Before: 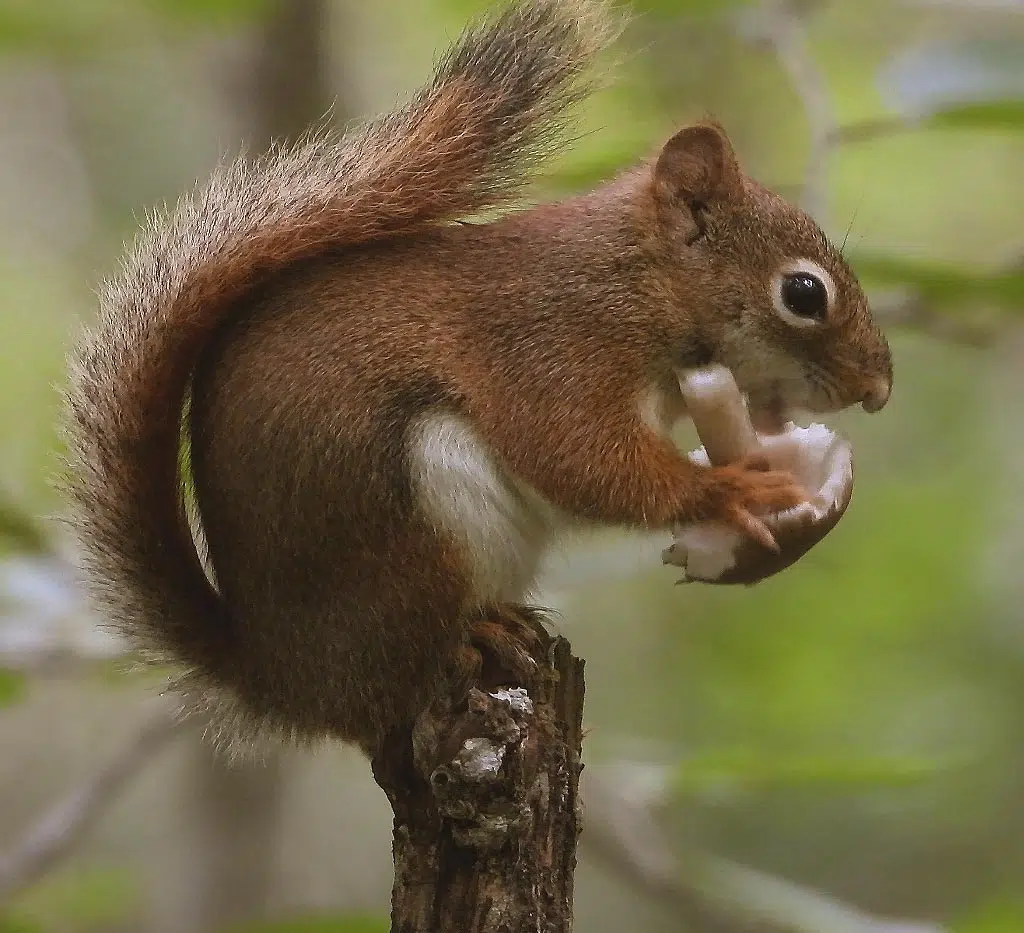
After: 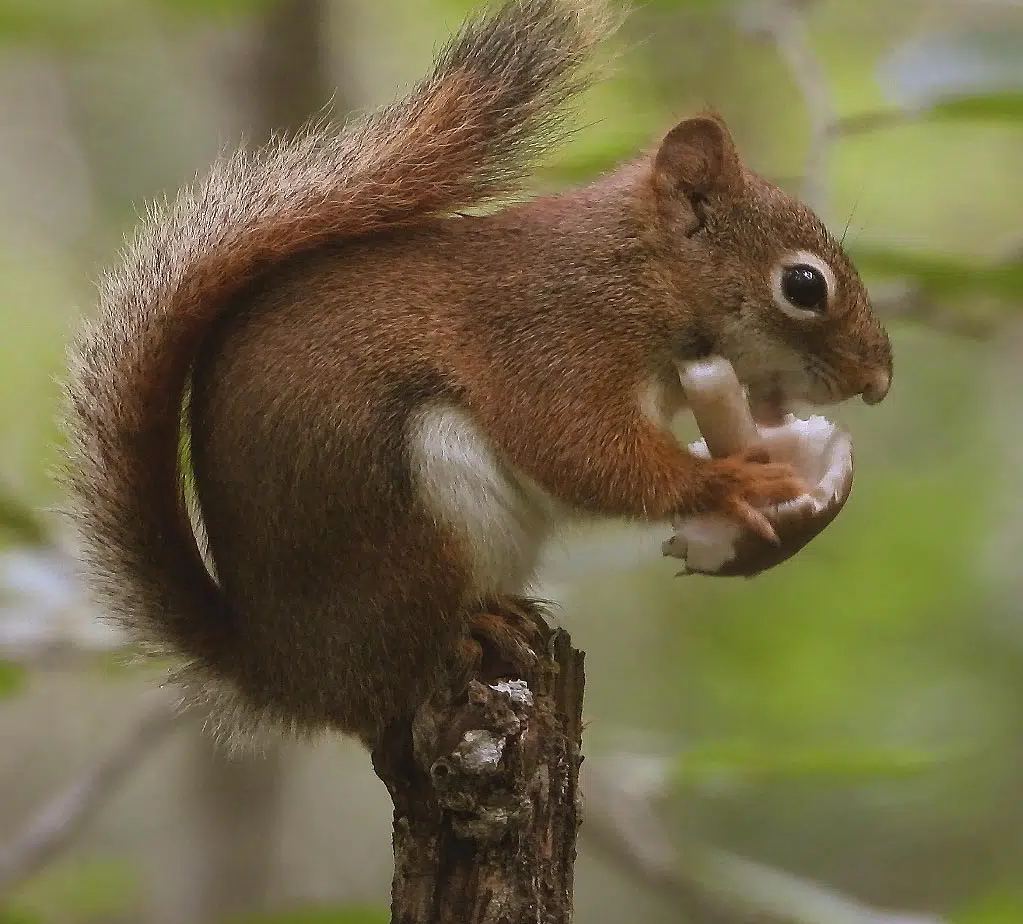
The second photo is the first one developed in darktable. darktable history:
tone equalizer: on, module defaults
crop: top 0.894%, right 0.013%
